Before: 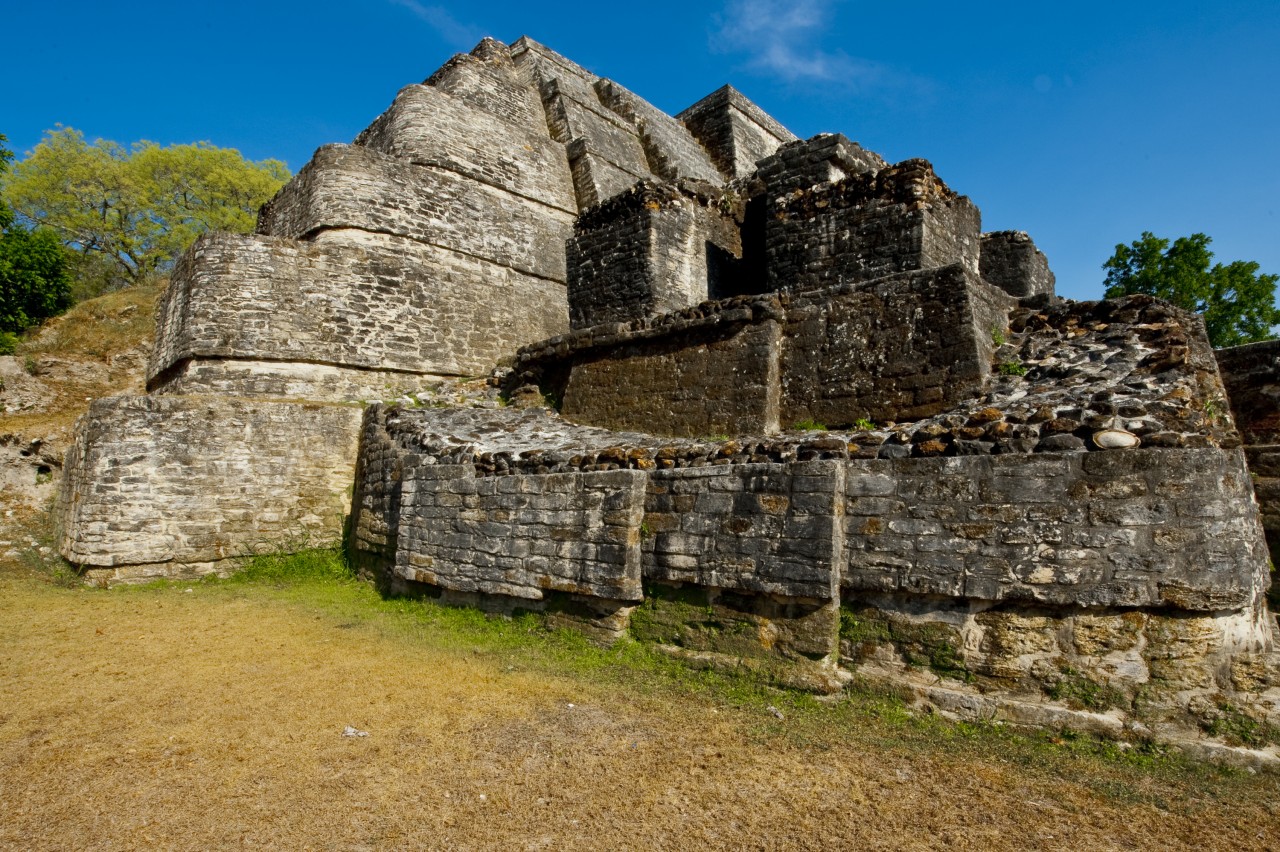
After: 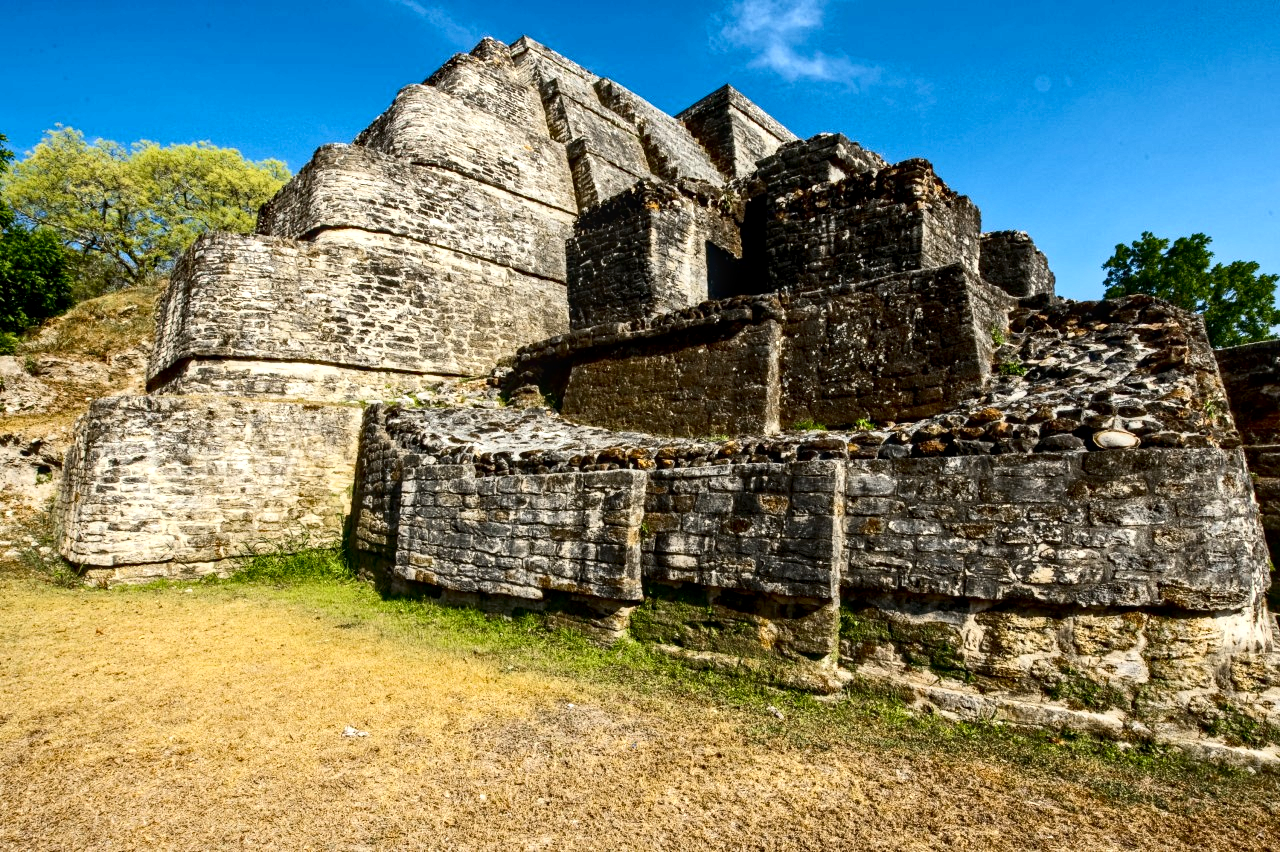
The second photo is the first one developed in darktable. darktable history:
exposure: black level correction 0.001, exposure 0.5 EV, compensate highlight preservation false
local contrast: on, module defaults
contrast brightness saturation: contrast 0.297
haze removal: compatibility mode true, adaptive false
